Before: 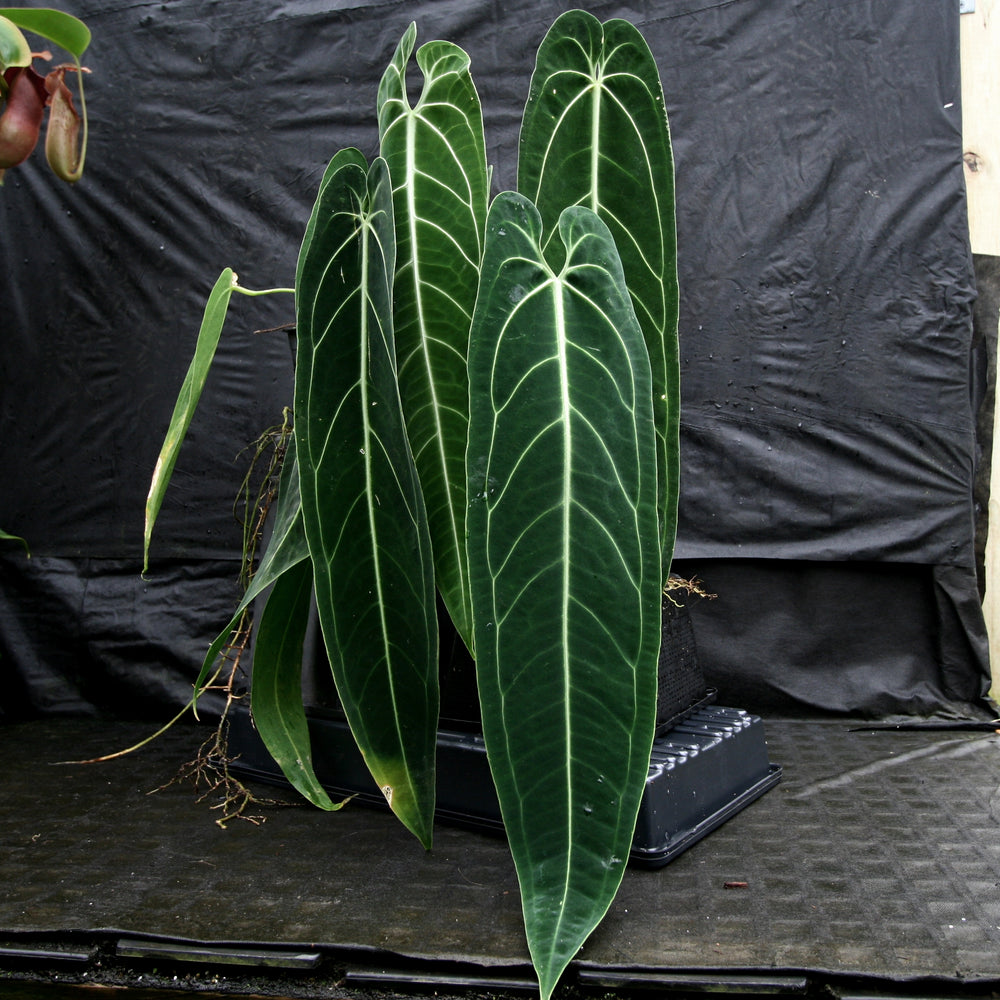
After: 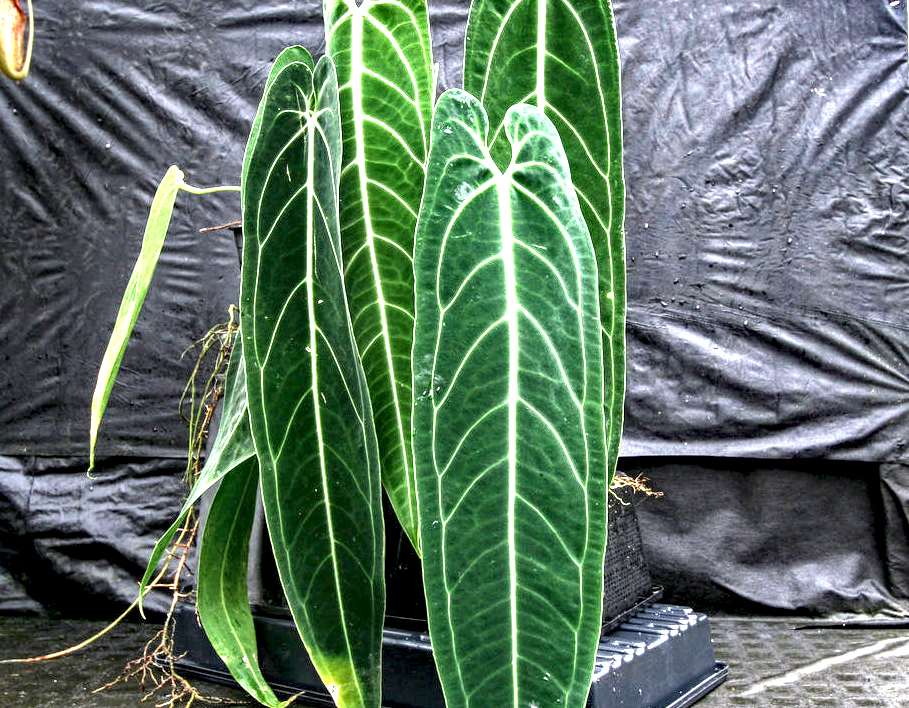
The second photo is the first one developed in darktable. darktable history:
shadows and highlights: low approximation 0.01, soften with gaussian
exposure: exposure 2.199 EV, compensate highlight preservation false
local contrast: detail 155%
crop: left 5.417%, top 10.227%, right 3.622%, bottom 18.951%
haze removal: compatibility mode true, adaptive false
color zones: curves: ch1 [(0, 0.525) (0.143, 0.556) (0.286, 0.52) (0.429, 0.5) (0.571, 0.5) (0.714, 0.5) (0.857, 0.503) (1, 0.525)]
